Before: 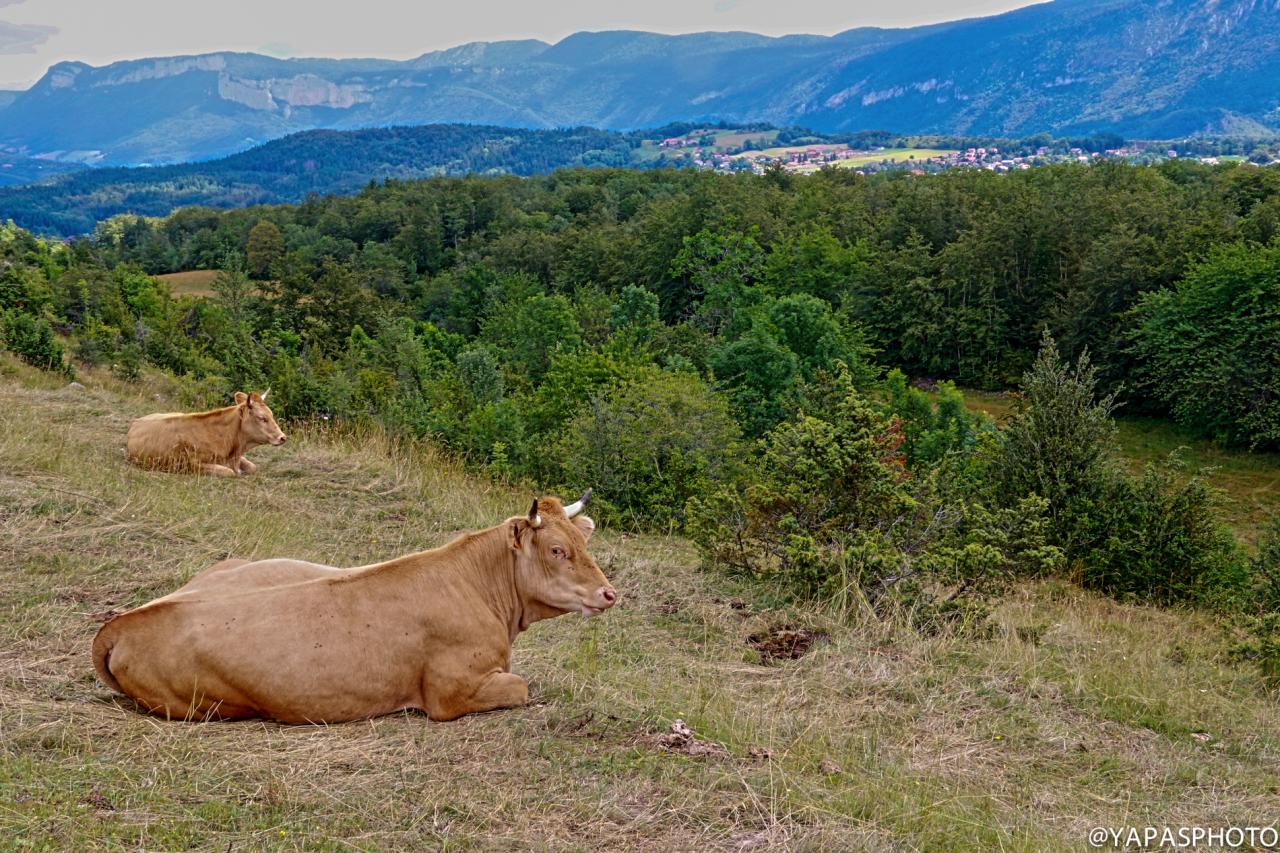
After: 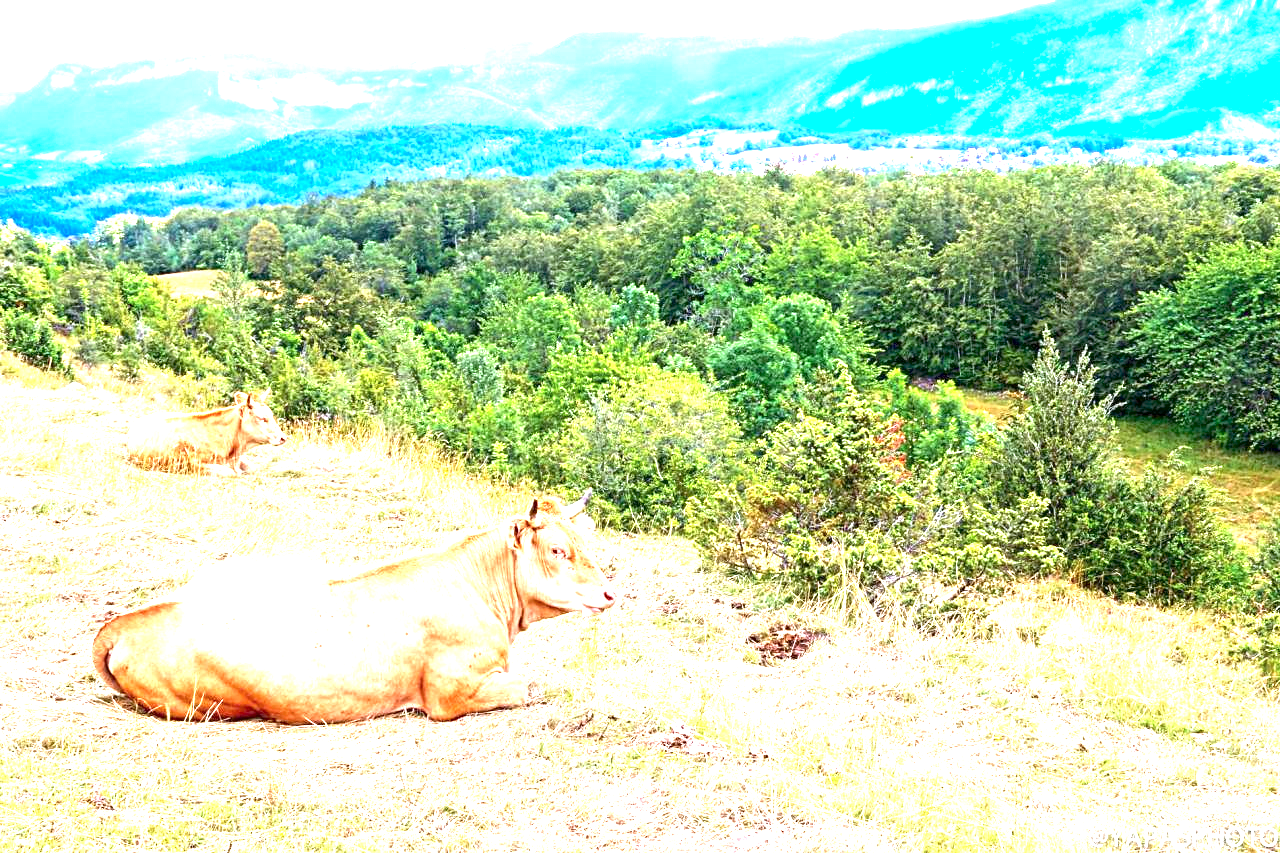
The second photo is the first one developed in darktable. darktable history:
color correction: highlights a* -0.13, highlights b* -5.56, shadows a* -0.138, shadows b* -0.115
exposure: exposure 2.947 EV, compensate highlight preservation false
